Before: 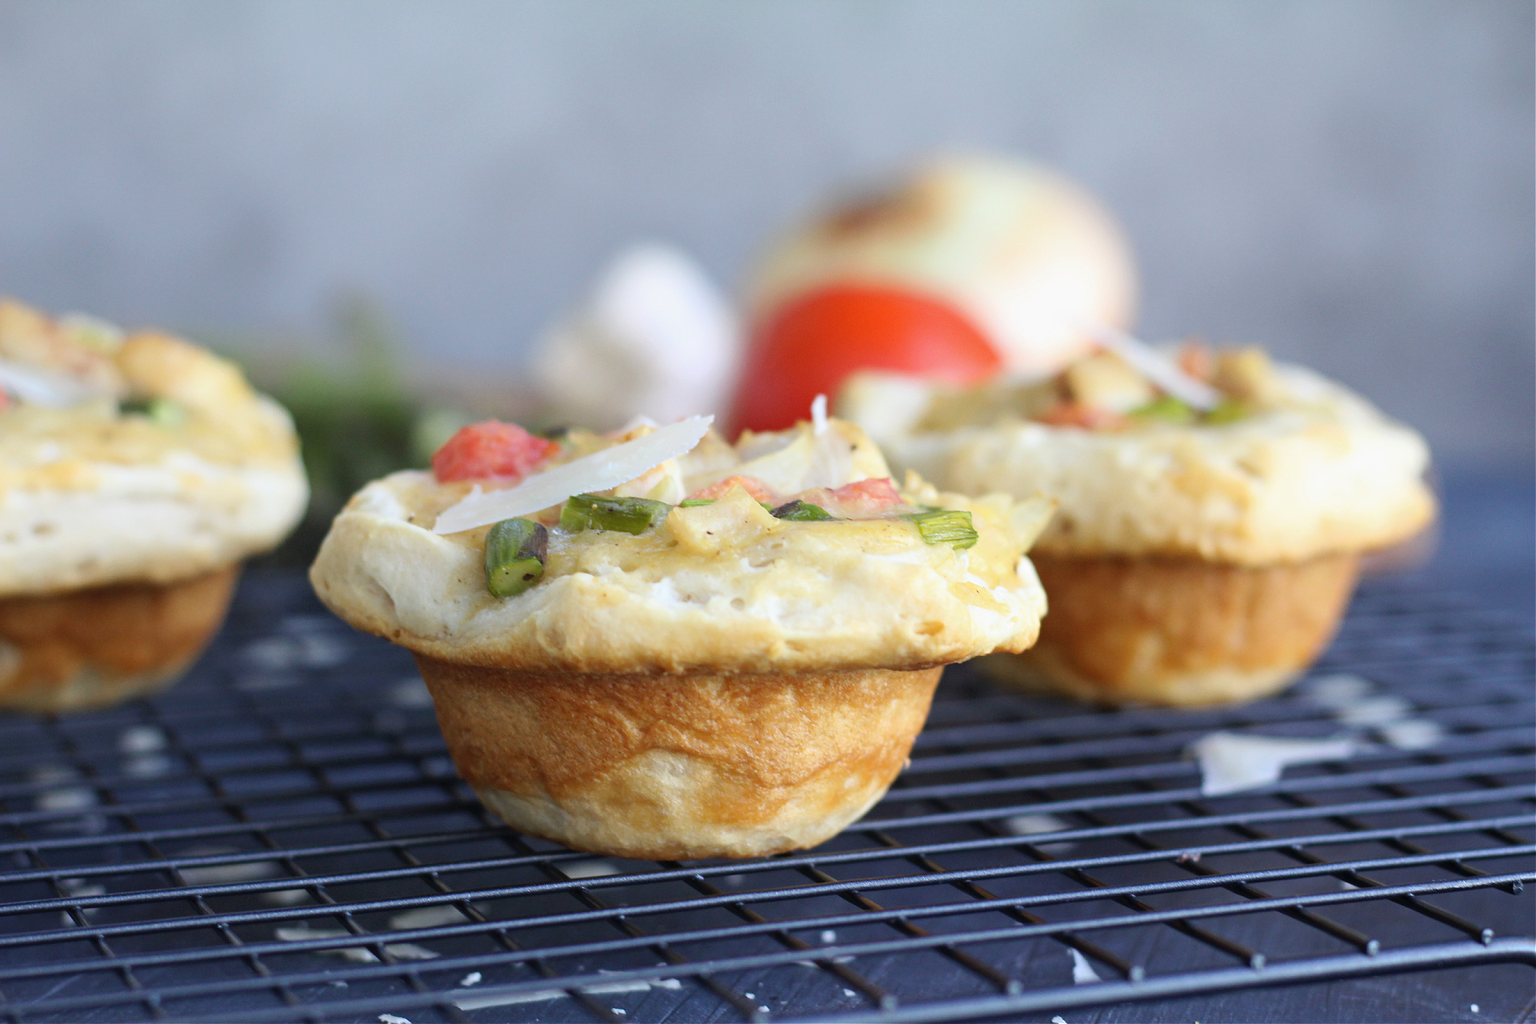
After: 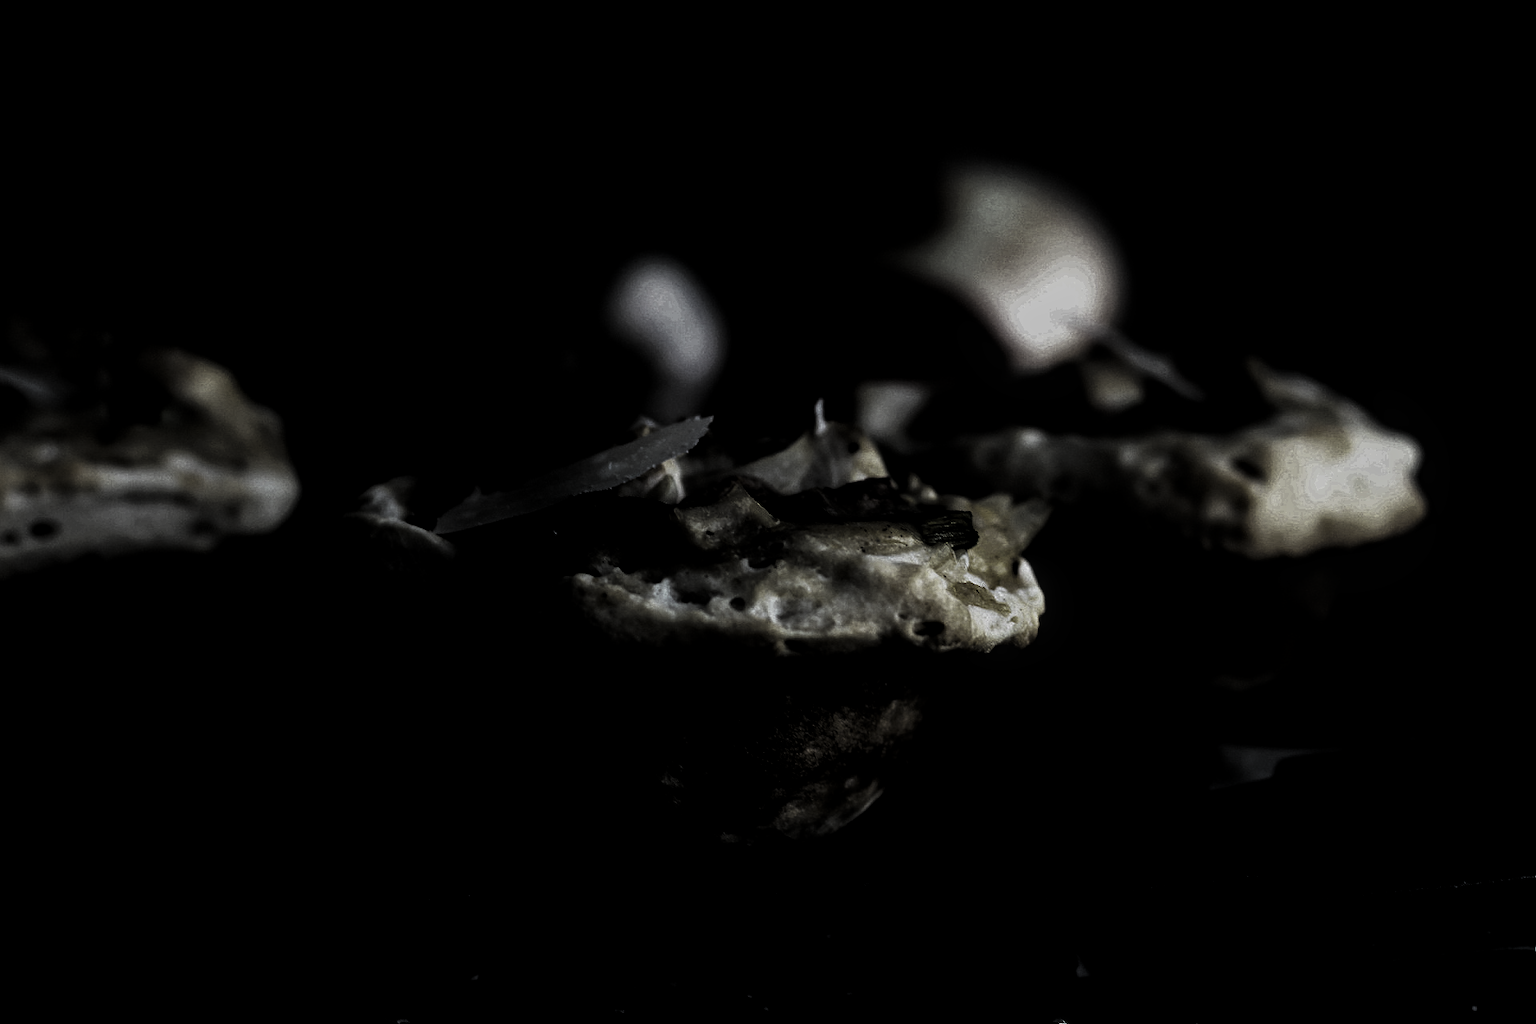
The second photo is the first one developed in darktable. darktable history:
levels: levels [0.721, 0.937, 0.997]
local contrast: on, module defaults
